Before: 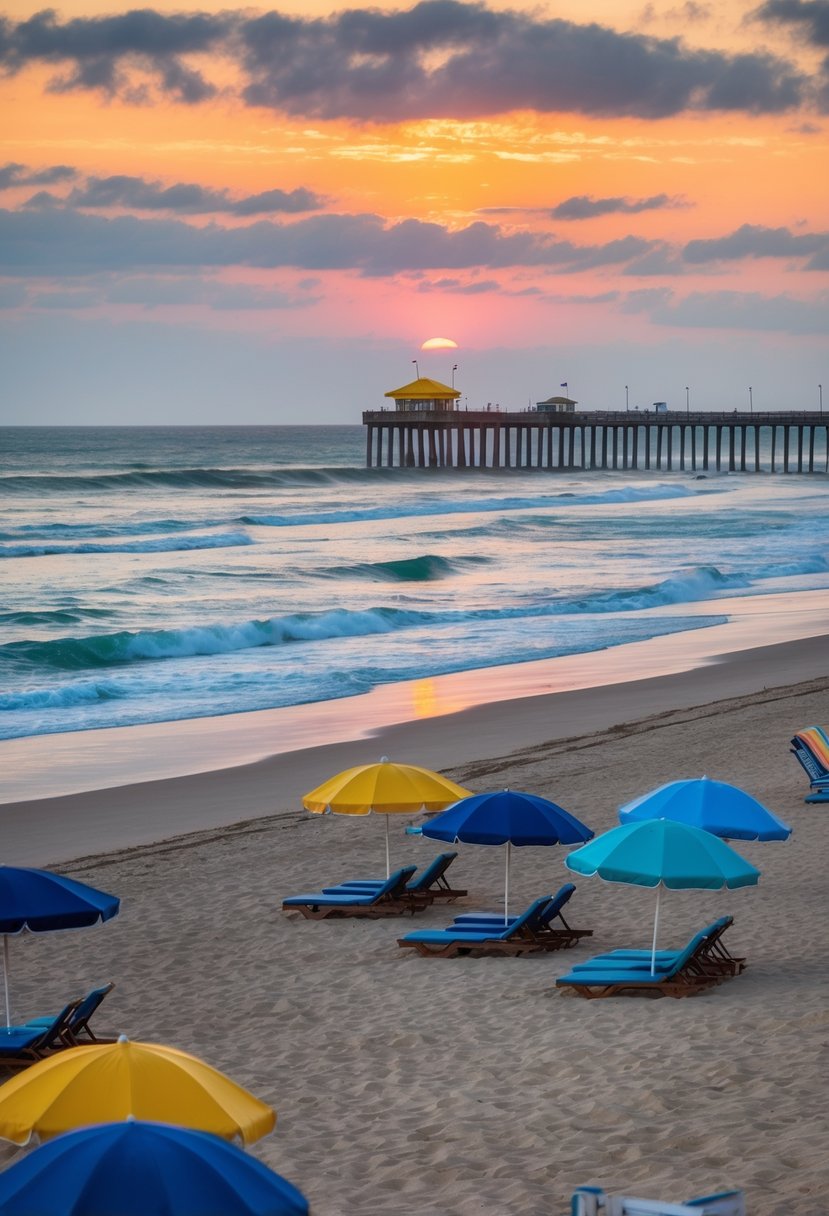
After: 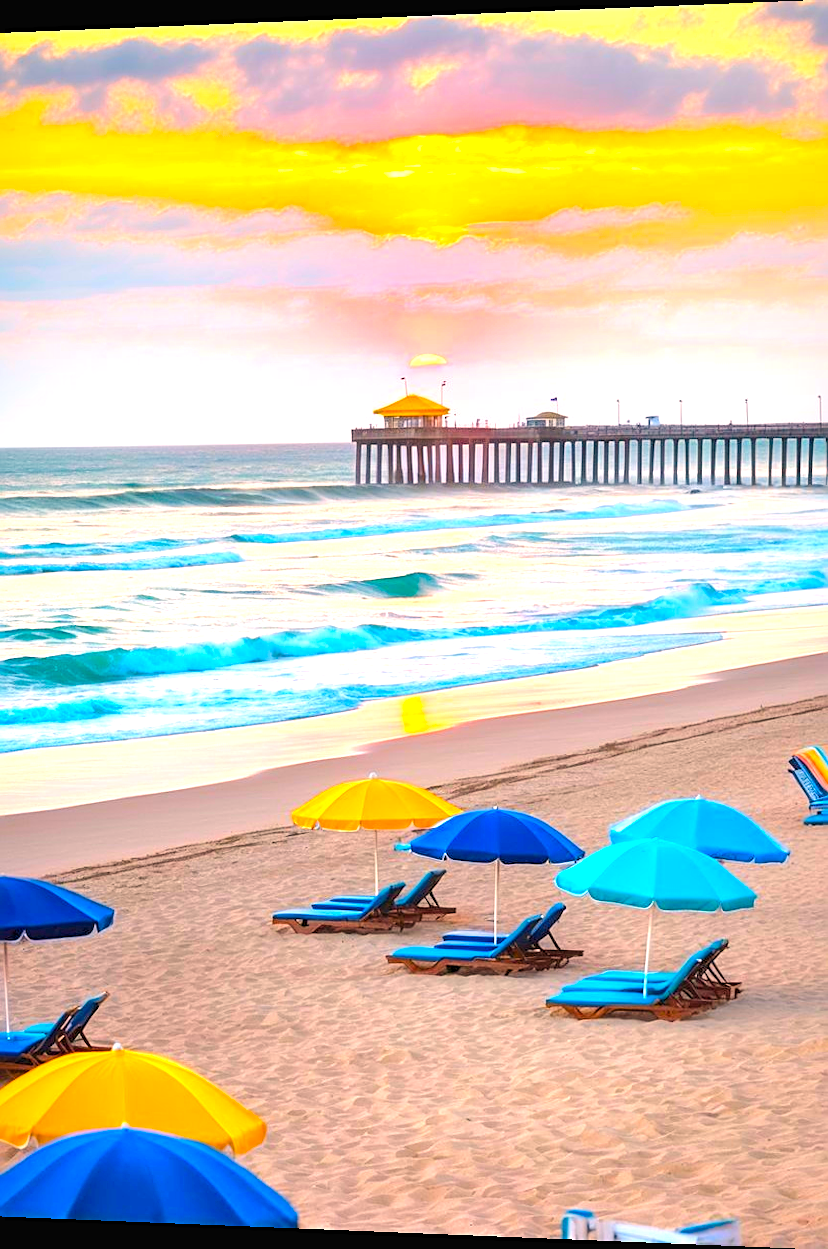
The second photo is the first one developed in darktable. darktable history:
sharpen: on, module defaults
white balance: red 1.127, blue 0.943
exposure: black level correction 0, exposure 1.5 EV, compensate exposure bias true, compensate highlight preservation false
rotate and perspective: lens shift (horizontal) -0.055, automatic cropping off
color balance rgb: perceptual saturation grading › global saturation 25%, perceptual brilliance grading › mid-tones 10%, perceptual brilliance grading › shadows 15%, global vibrance 20%
contrast brightness saturation: contrast 0.07, brightness 0.08, saturation 0.18
